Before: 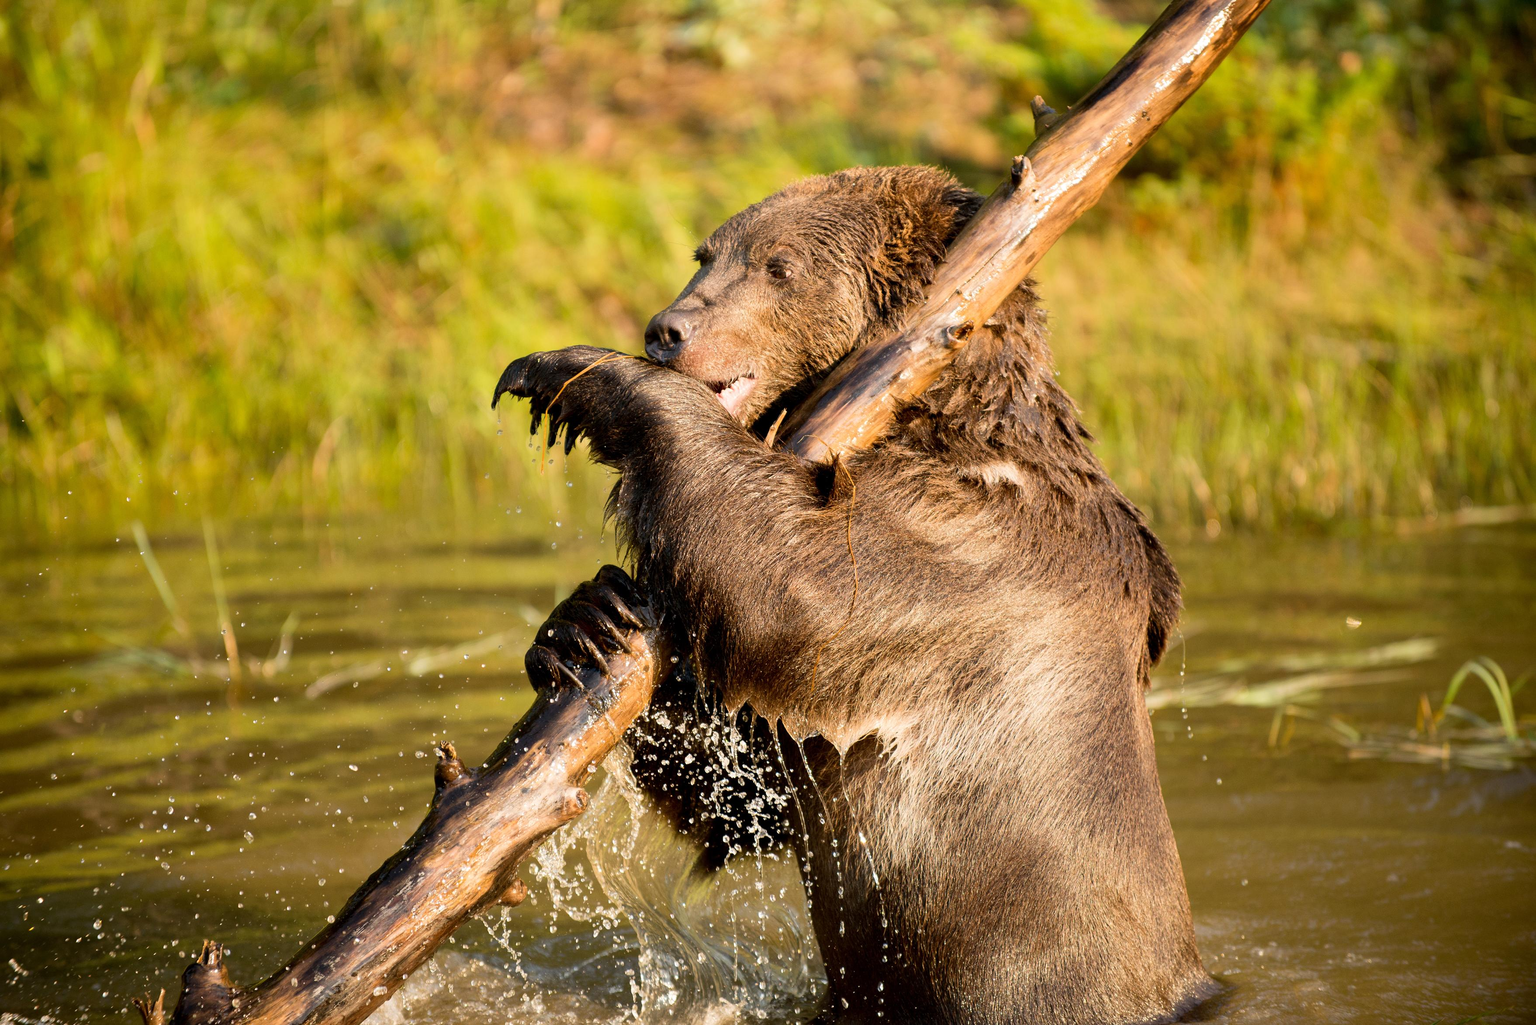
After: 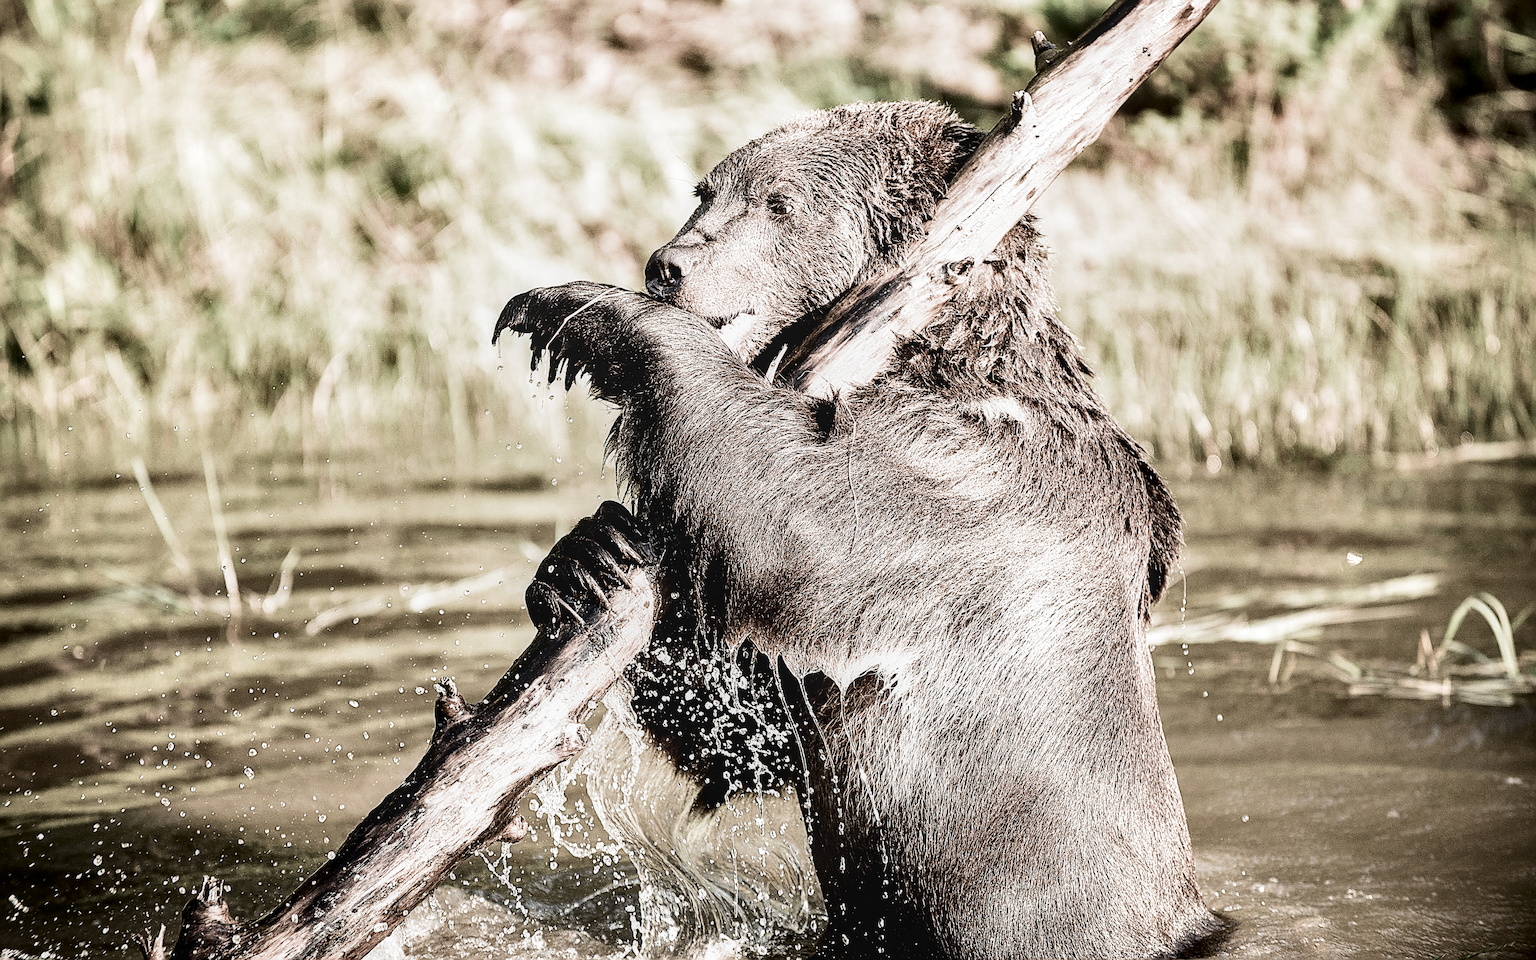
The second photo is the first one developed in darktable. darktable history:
crop and rotate: top 6.314%
contrast brightness saturation: contrast 0.242, brightness -0.232, saturation 0.136
sharpen: amount 1.985
local contrast: on, module defaults
shadows and highlights: shadows 5.55, soften with gaussian
filmic rgb: black relative exposure -5.04 EV, white relative exposure 3.19 EV, hardness 3.45, contrast 1.198, highlights saturation mix -29.42%, color science v5 (2021), contrast in shadows safe, contrast in highlights safe
exposure: black level correction 0.001, exposure 1.117 EV, compensate highlight preservation false
